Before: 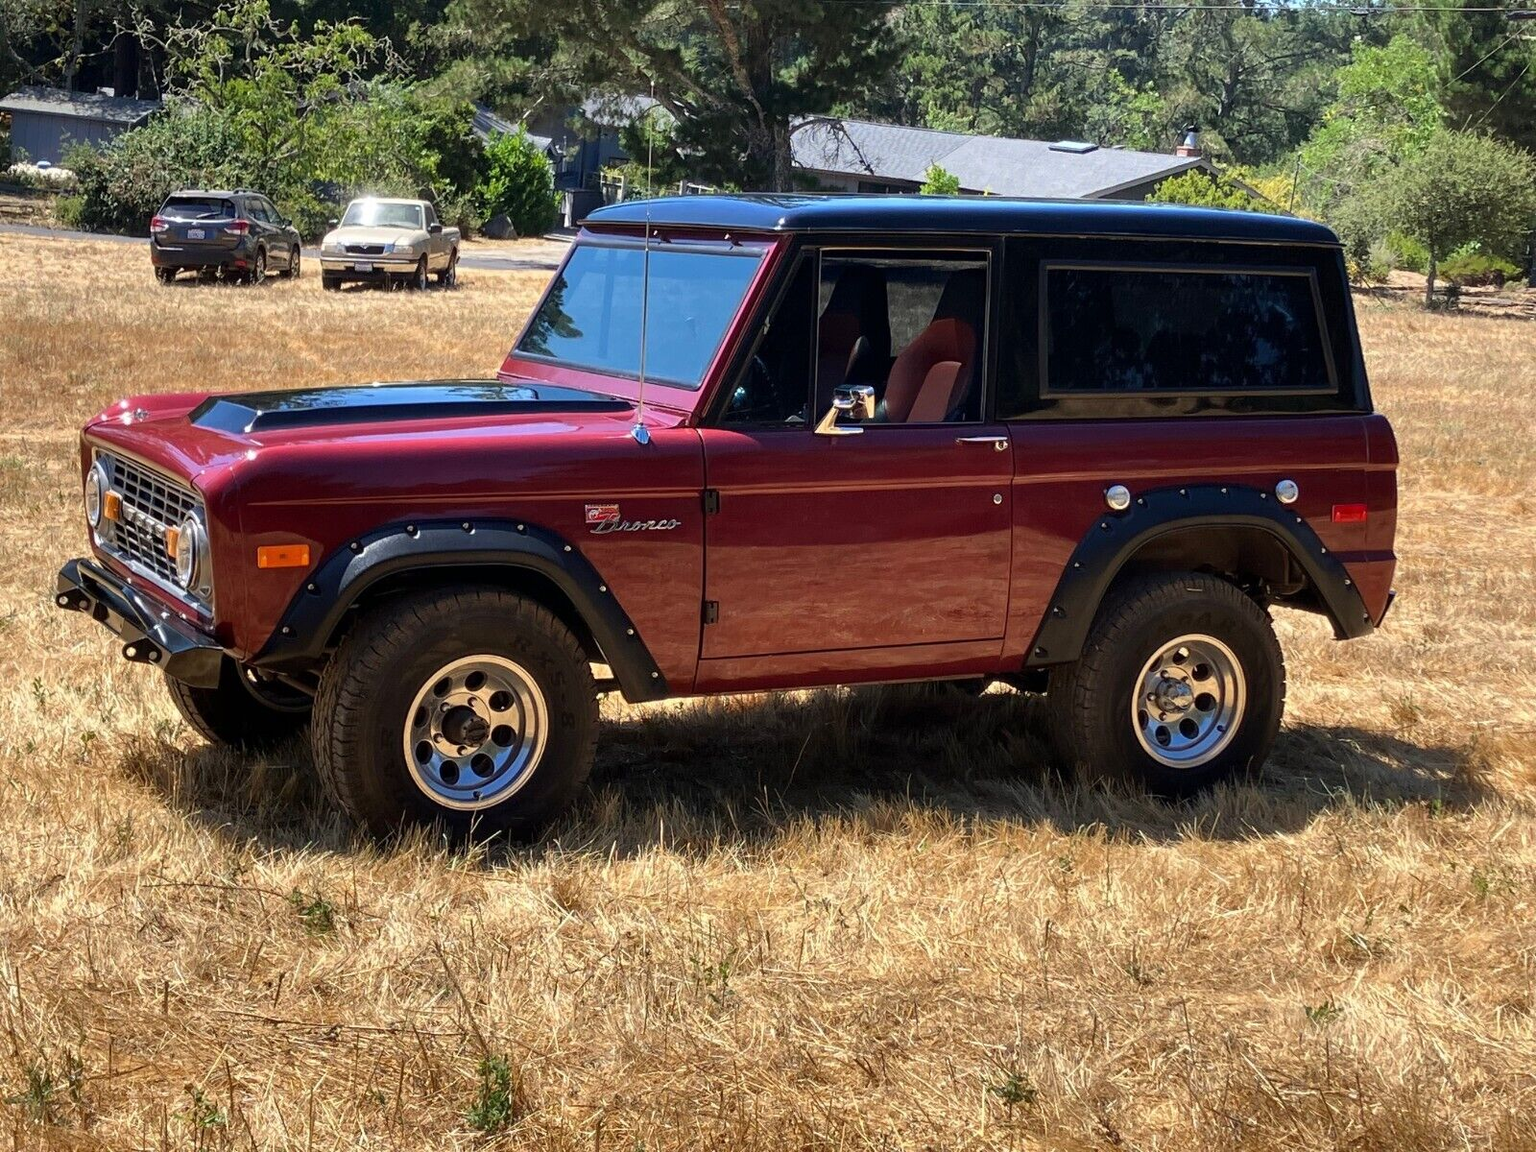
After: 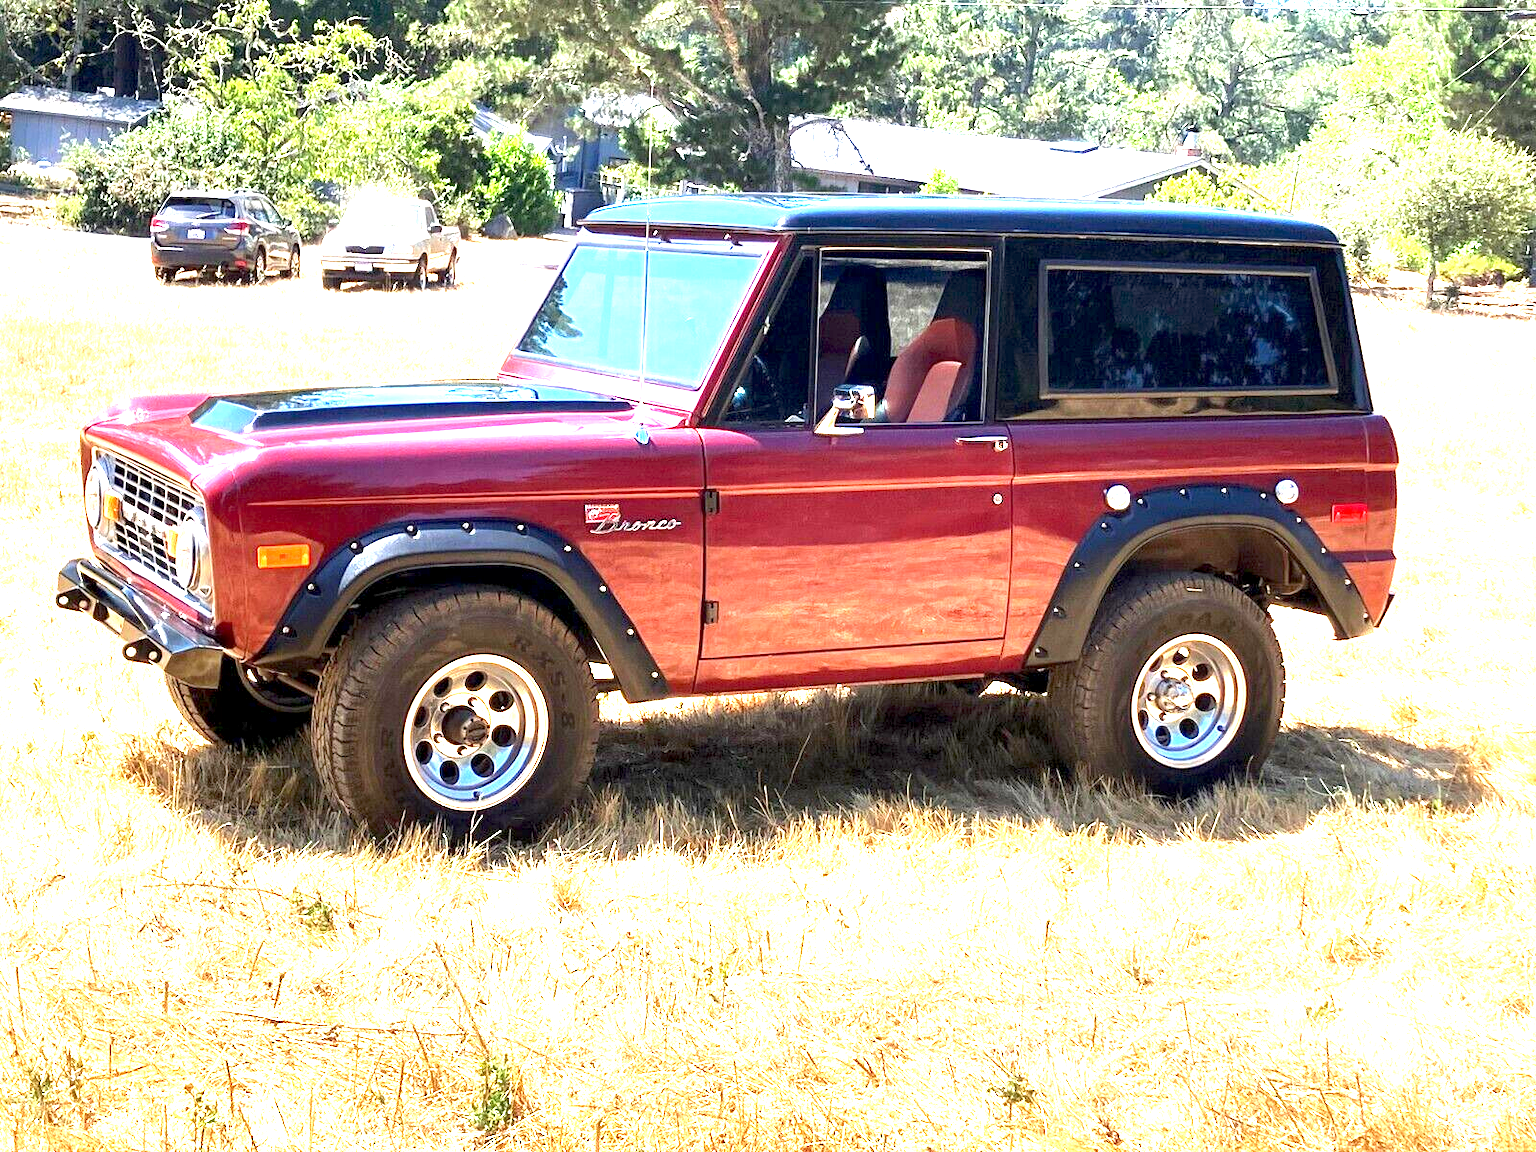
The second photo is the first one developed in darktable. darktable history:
exposure: black level correction 0.001, exposure 2.632 EV, compensate exposure bias true, compensate highlight preservation false
